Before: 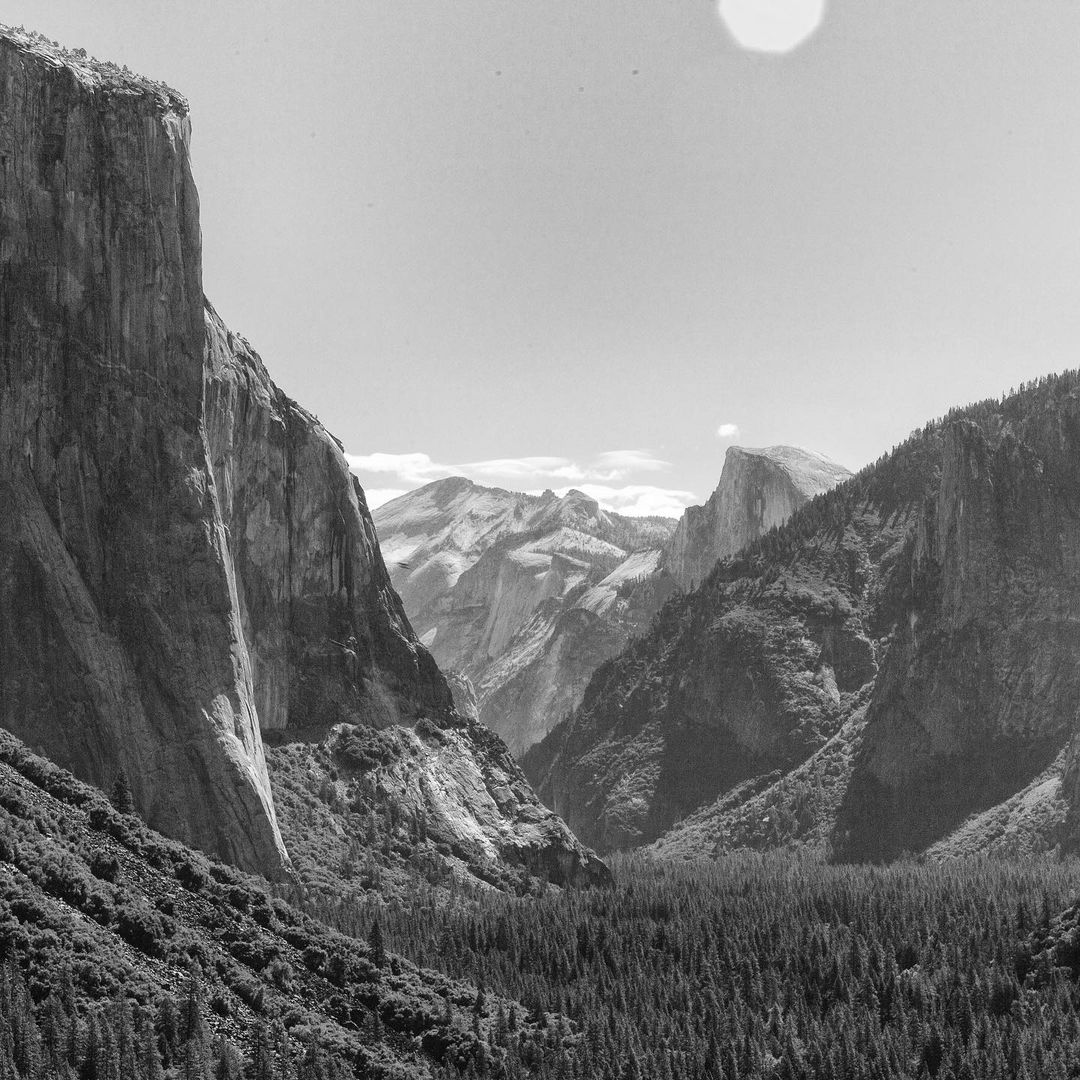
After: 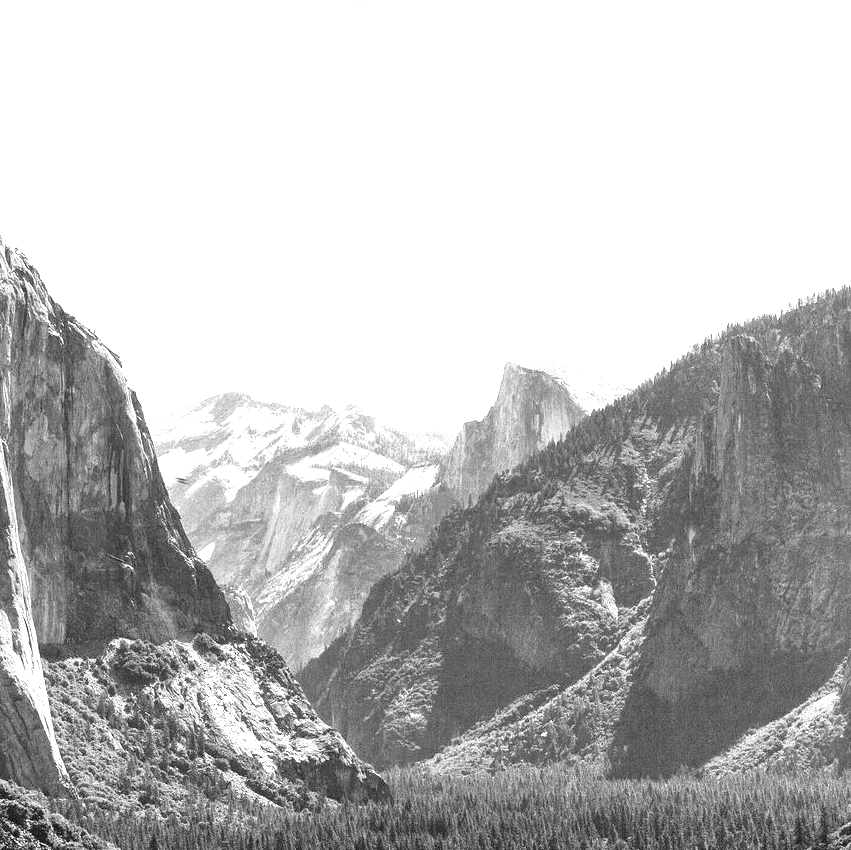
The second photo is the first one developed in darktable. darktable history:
crop and rotate: left 20.74%, top 7.912%, right 0.375%, bottom 13.378%
color balance rgb: linear chroma grading › shadows -2.2%, linear chroma grading › highlights -15%, linear chroma grading › global chroma -10%, linear chroma grading › mid-tones -10%, perceptual saturation grading › global saturation 45%, perceptual saturation grading › highlights -50%, perceptual saturation grading › shadows 30%, perceptual brilliance grading › global brilliance 18%, global vibrance 45%
exposure: exposure 0.661 EV, compensate highlight preservation false
